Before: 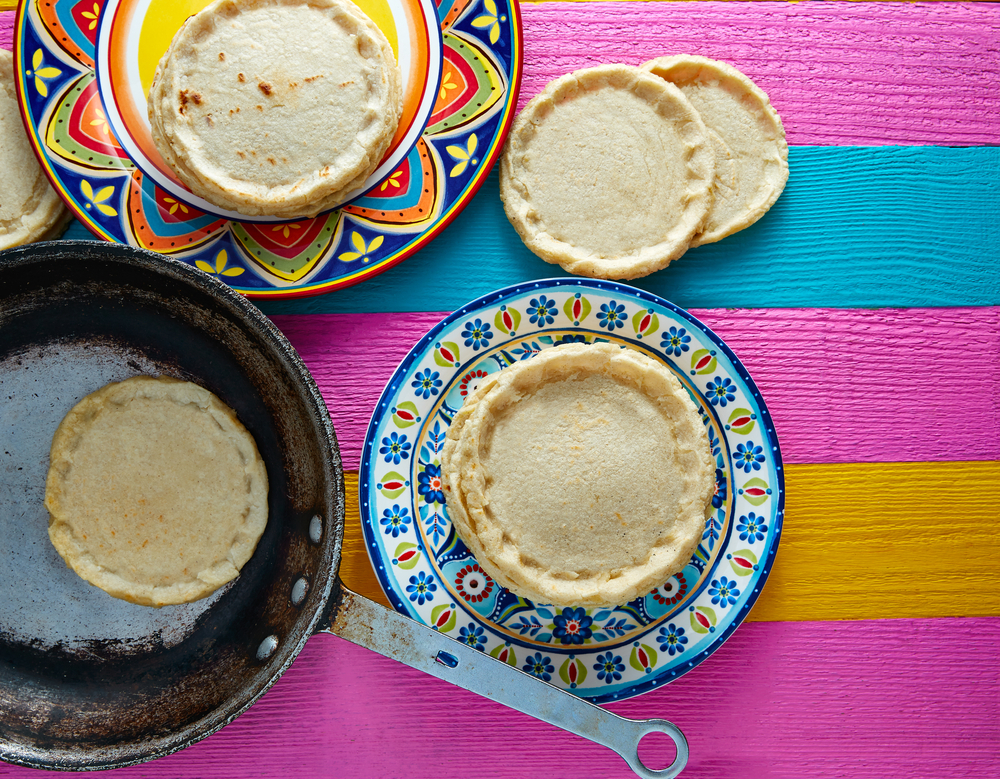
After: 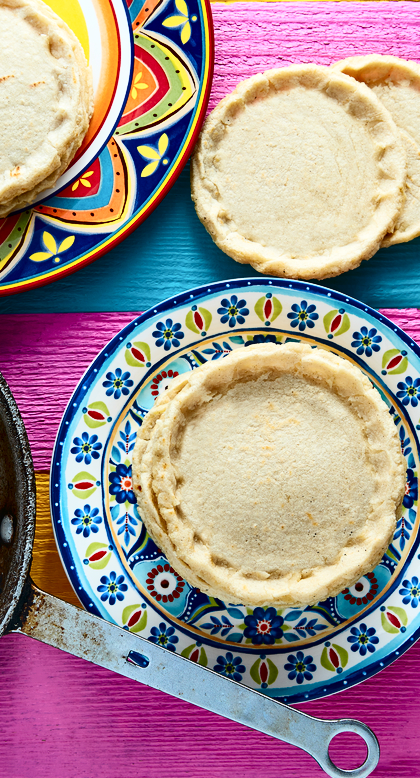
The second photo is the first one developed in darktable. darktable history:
crop: left 30.954%, right 26.987%
contrast brightness saturation: contrast 0.292
